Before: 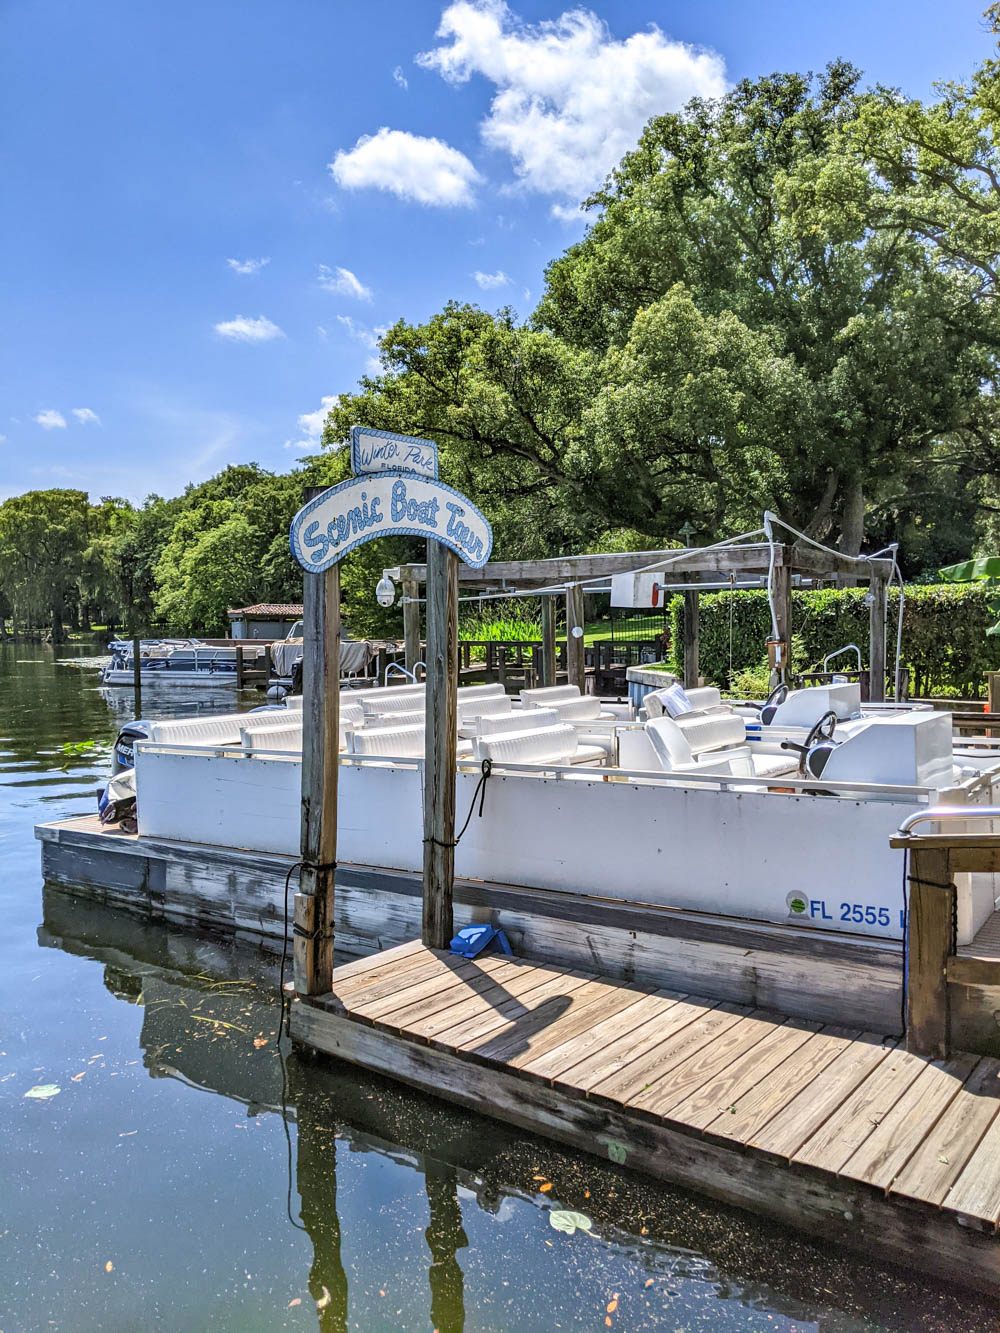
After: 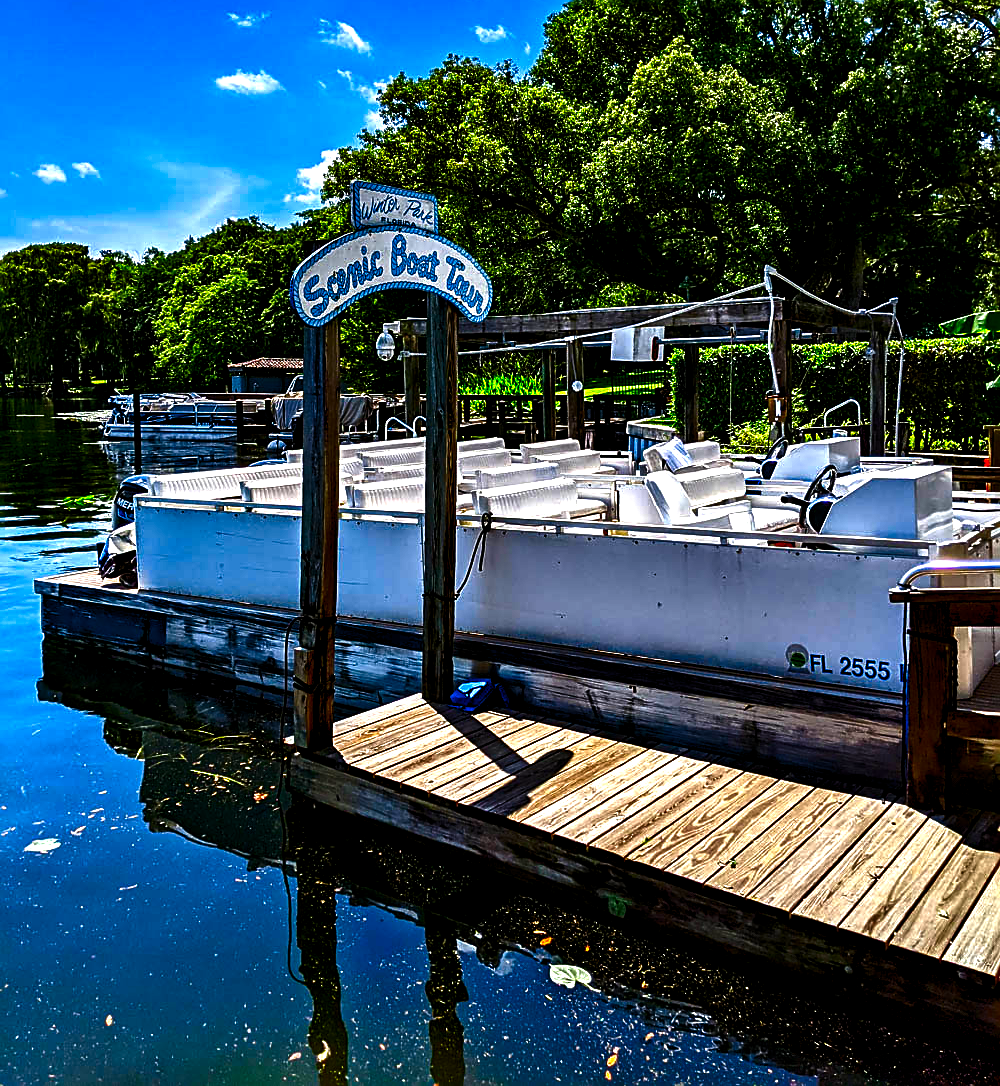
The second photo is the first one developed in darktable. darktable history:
levels: levels [0.026, 0.507, 0.987]
white balance: red 1, blue 1
exposure: black level correction 0, exposure 0.5 EV, compensate highlight preservation false
contrast brightness saturation: brightness -1, saturation 1
crop and rotate: top 18.507%
sharpen: on, module defaults
